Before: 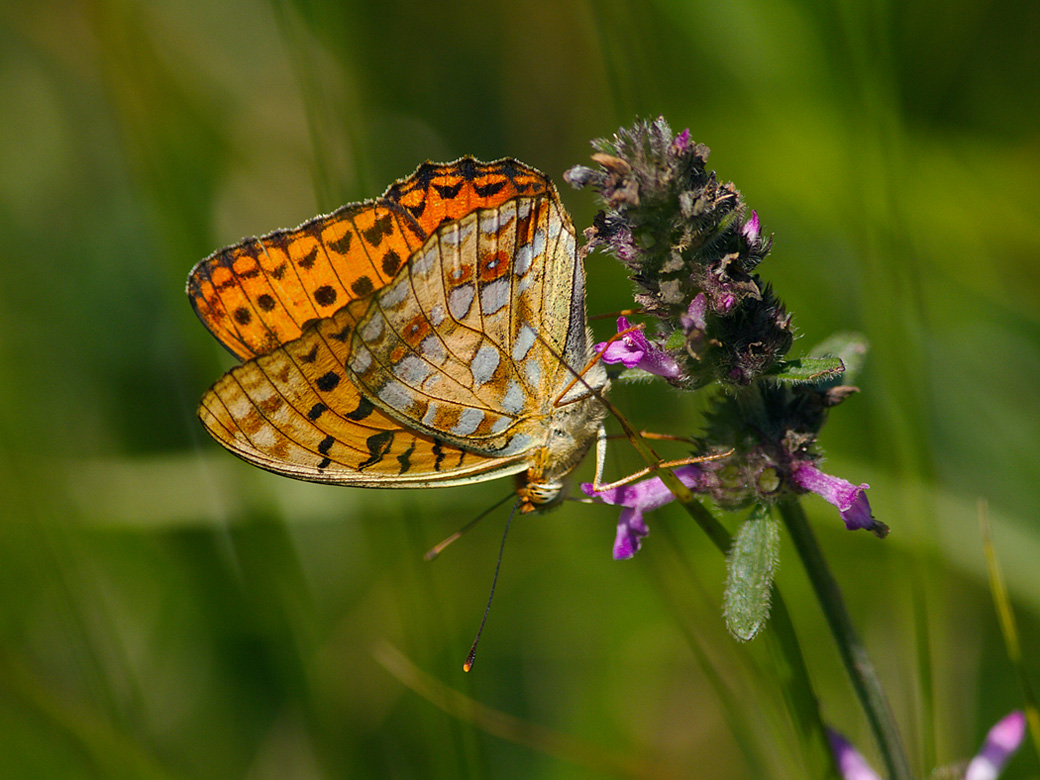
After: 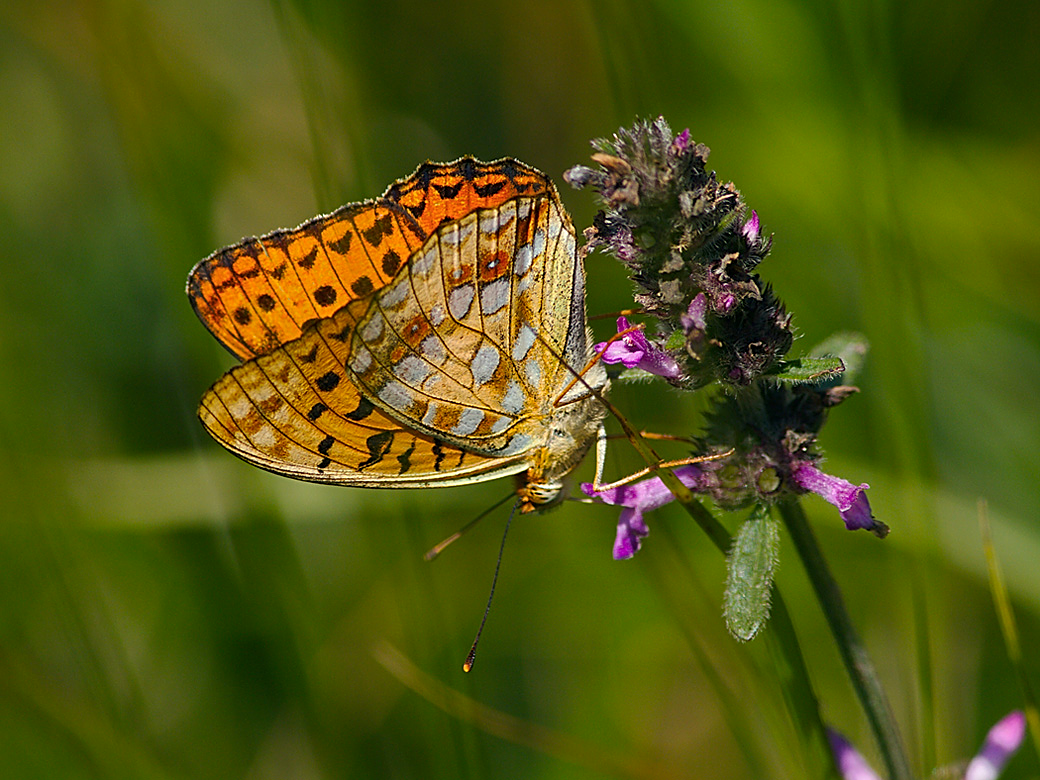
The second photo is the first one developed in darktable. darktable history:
sharpen: on, module defaults
color balance rgb: perceptual saturation grading › global saturation 0.098%, global vibrance 20%
